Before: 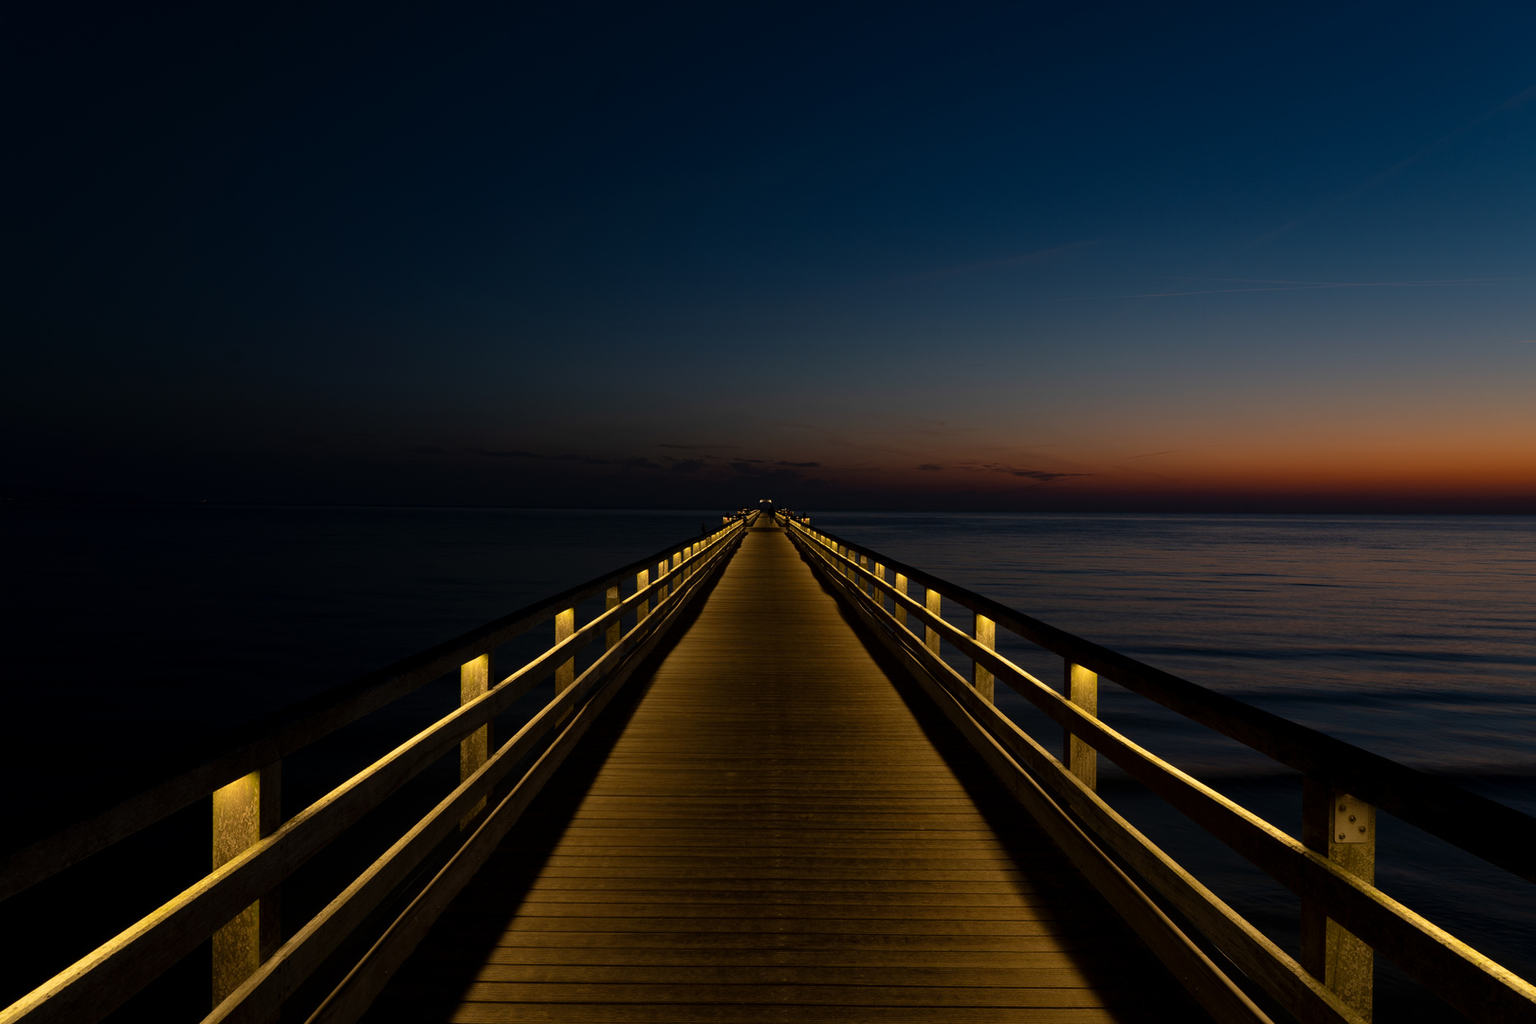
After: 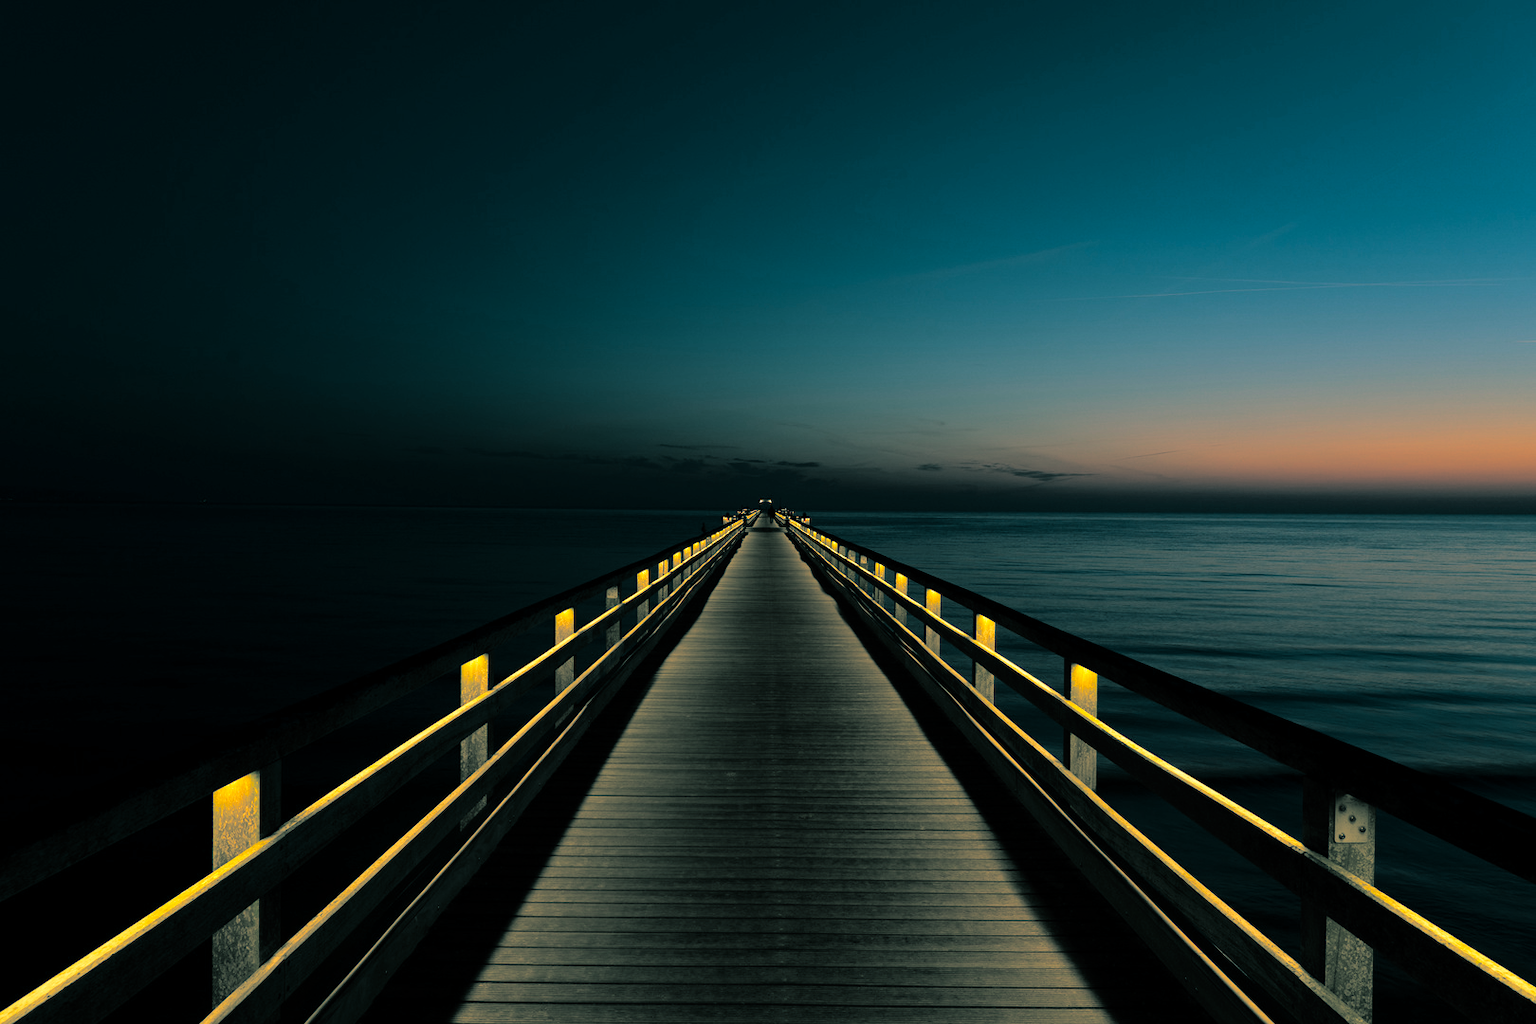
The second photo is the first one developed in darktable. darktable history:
tone equalizer: -7 EV 0.15 EV, -6 EV 0.6 EV, -5 EV 1.15 EV, -4 EV 1.33 EV, -3 EV 1.15 EV, -2 EV 0.6 EV, -1 EV 0.15 EV, mask exposure compensation -0.5 EV
split-toning: shadows › hue 186.43°, highlights › hue 49.29°, compress 30.29%
color balance: output saturation 110%
